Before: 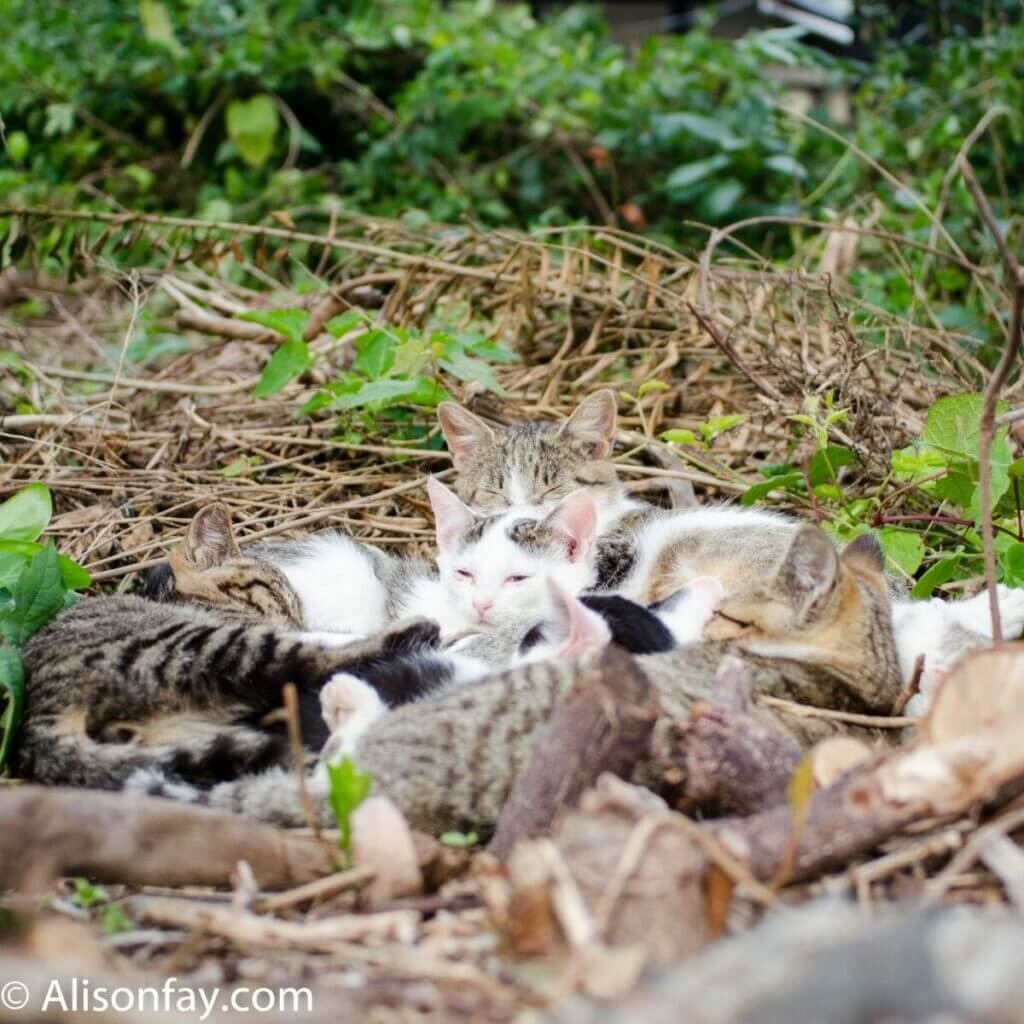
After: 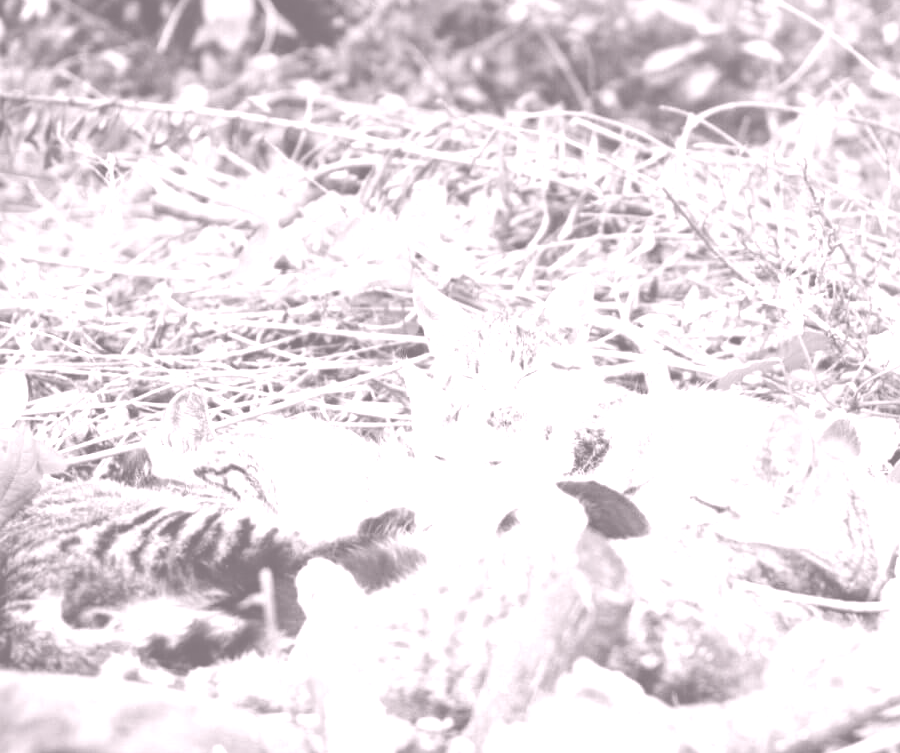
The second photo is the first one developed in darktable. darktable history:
colorize: hue 25.2°, saturation 83%, source mix 82%, lightness 79%, version 1
crop and rotate: left 2.425%, top 11.305%, right 9.6%, bottom 15.08%
white balance: red 1.188, blue 1.11
